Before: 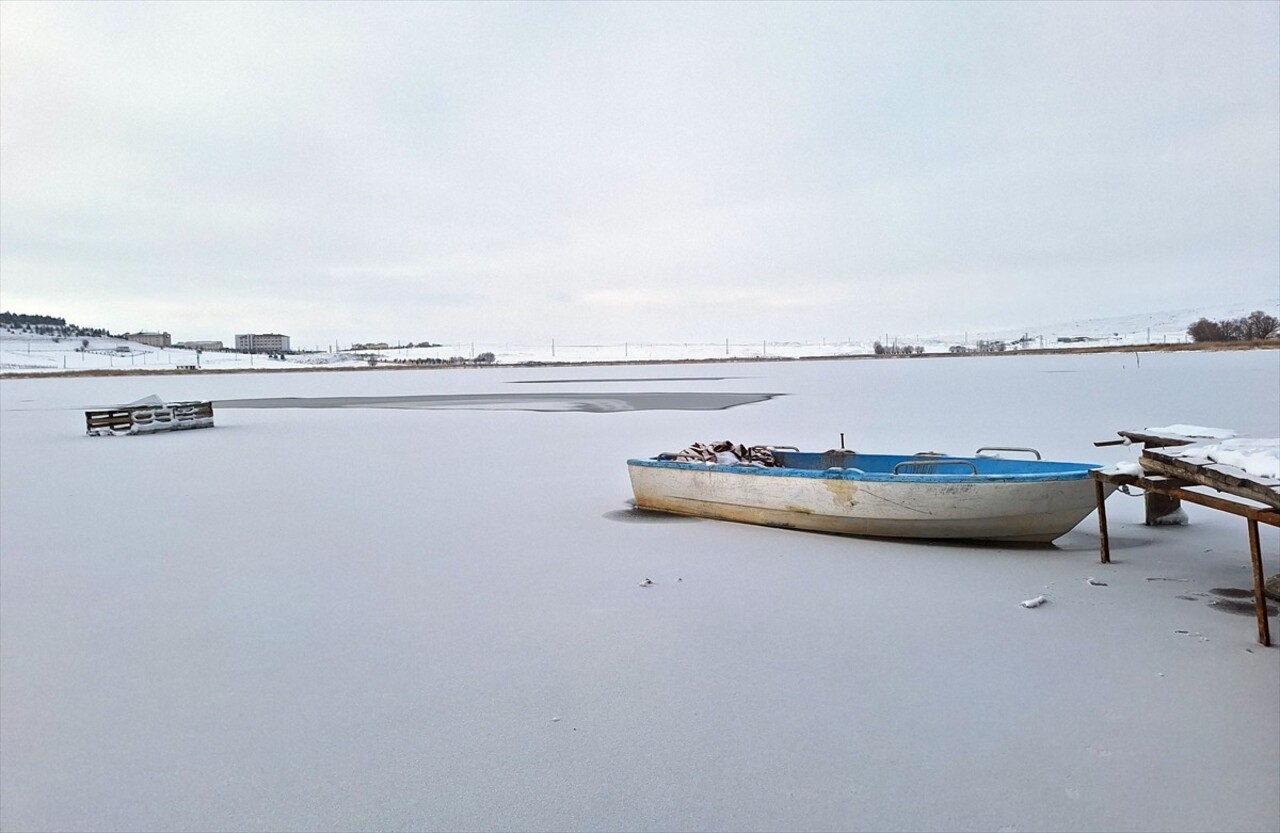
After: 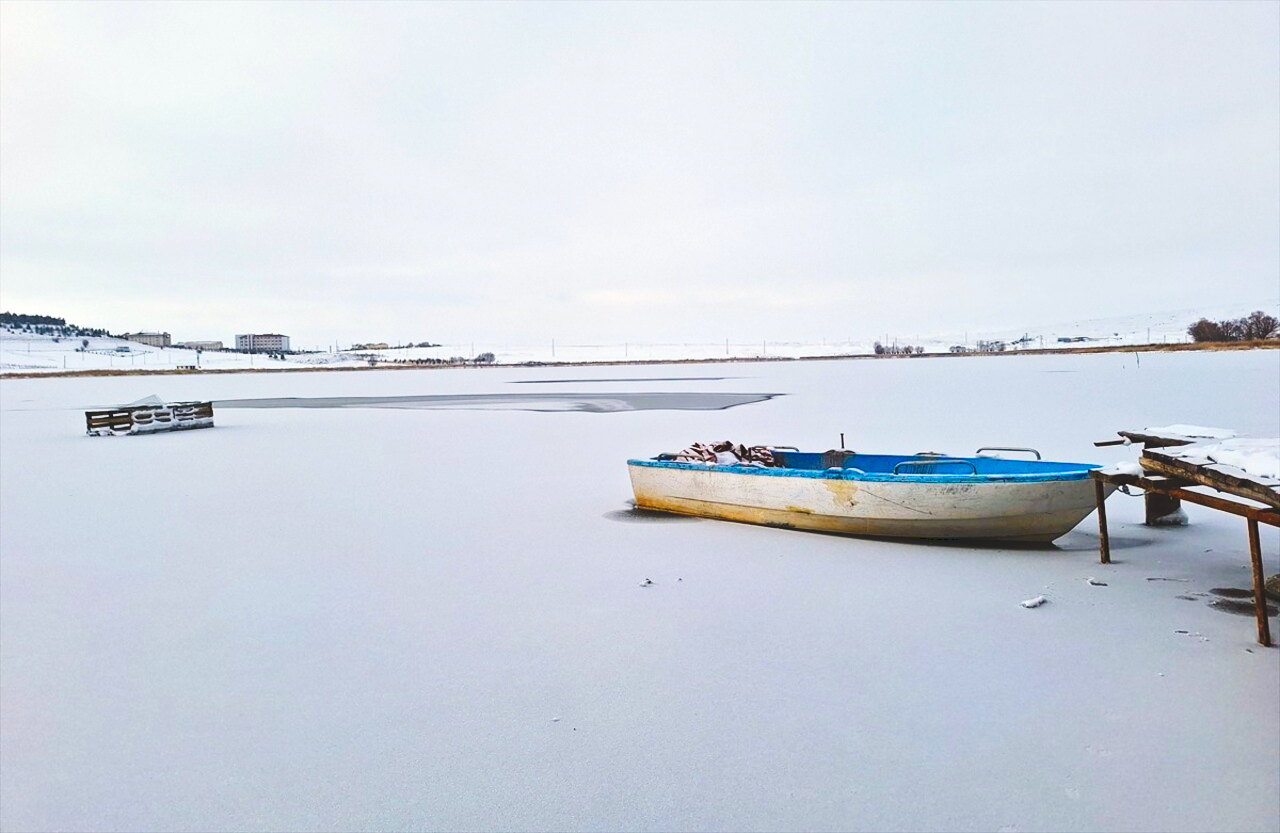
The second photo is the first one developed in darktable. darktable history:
velvia: strength 32%, mid-tones bias 0.2
tone curve: curves: ch0 [(0, 0) (0.003, 0.117) (0.011, 0.118) (0.025, 0.123) (0.044, 0.13) (0.069, 0.137) (0.1, 0.149) (0.136, 0.157) (0.177, 0.184) (0.224, 0.217) (0.277, 0.257) (0.335, 0.324) (0.399, 0.406) (0.468, 0.511) (0.543, 0.609) (0.623, 0.712) (0.709, 0.8) (0.801, 0.877) (0.898, 0.938) (1, 1)], preserve colors none
